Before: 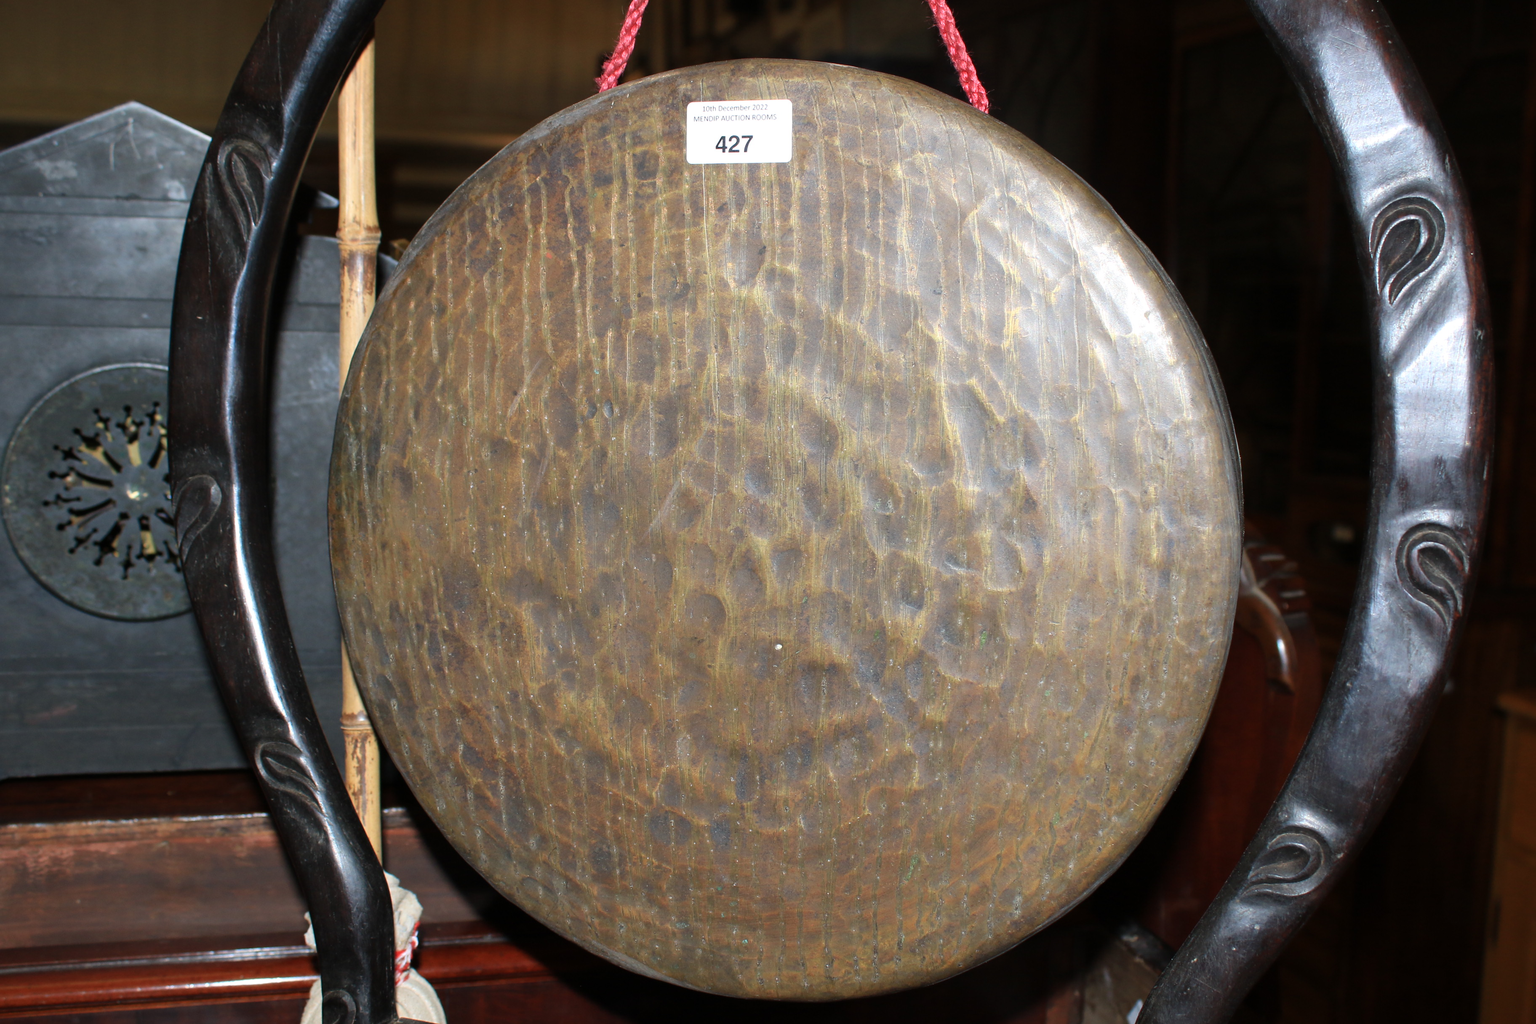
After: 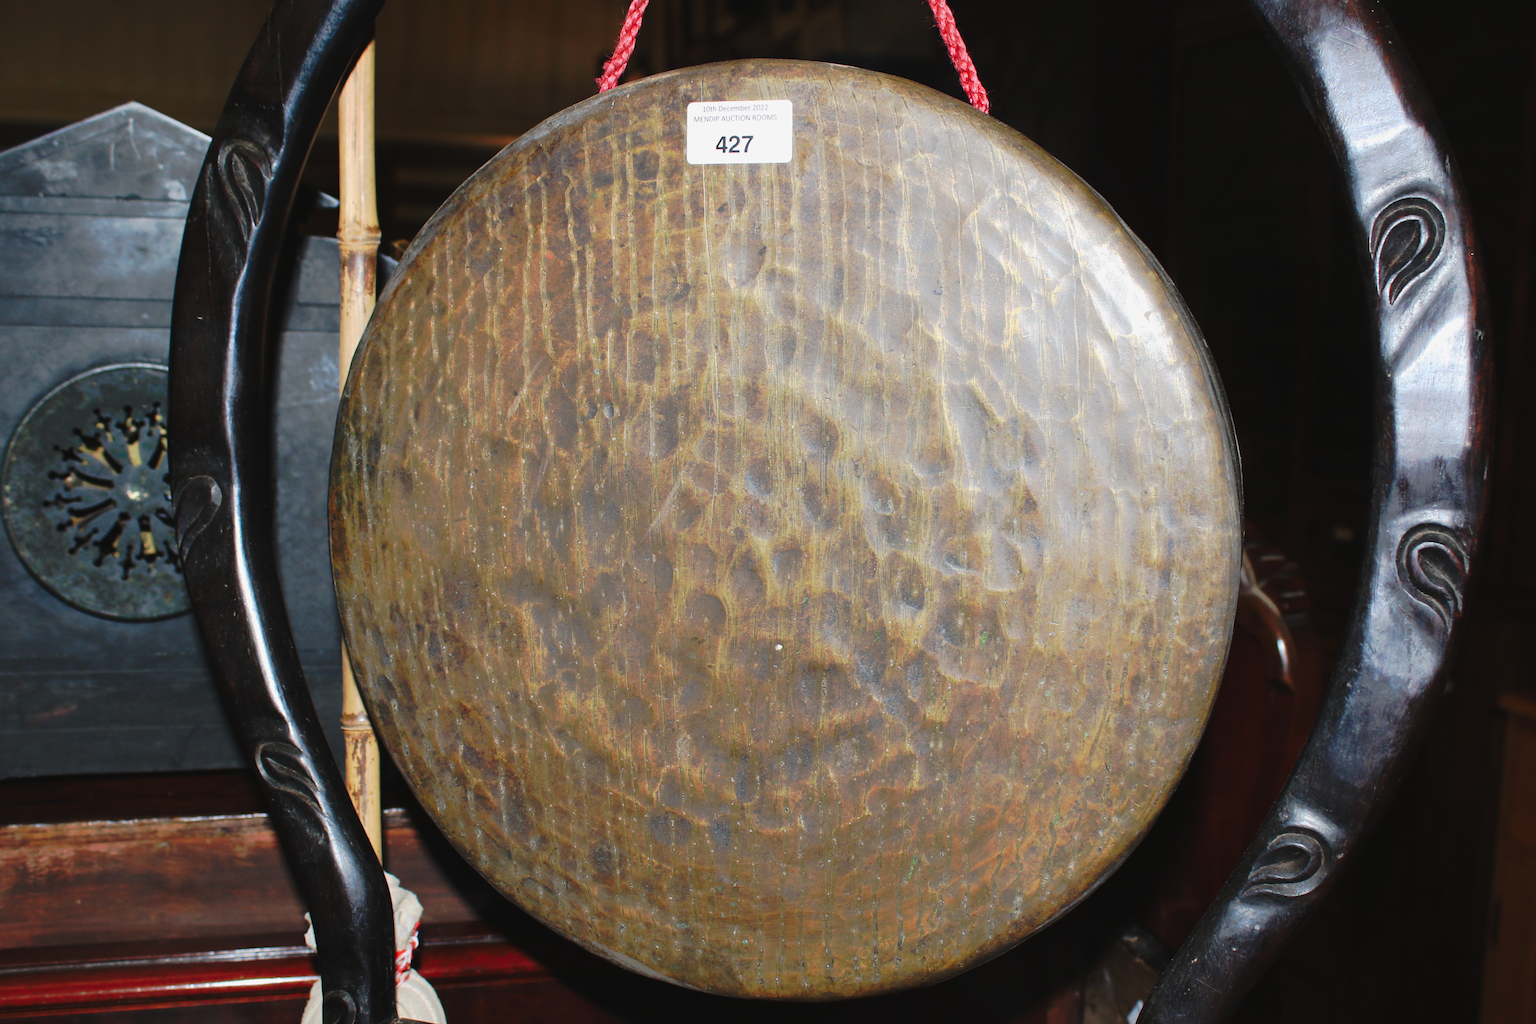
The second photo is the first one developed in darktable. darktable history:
tone curve: curves: ch0 [(0, 0.032) (0.094, 0.08) (0.265, 0.208) (0.41, 0.417) (0.498, 0.496) (0.638, 0.673) (0.845, 0.828) (0.994, 0.964)]; ch1 [(0, 0) (0.161, 0.092) (0.37, 0.302) (0.417, 0.434) (0.492, 0.502) (0.576, 0.589) (0.644, 0.638) (0.725, 0.765) (1, 1)]; ch2 [(0, 0) (0.352, 0.403) (0.45, 0.469) (0.521, 0.515) (0.55, 0.528) (0.589, 0.576) (1, 1)], preserve colors none
